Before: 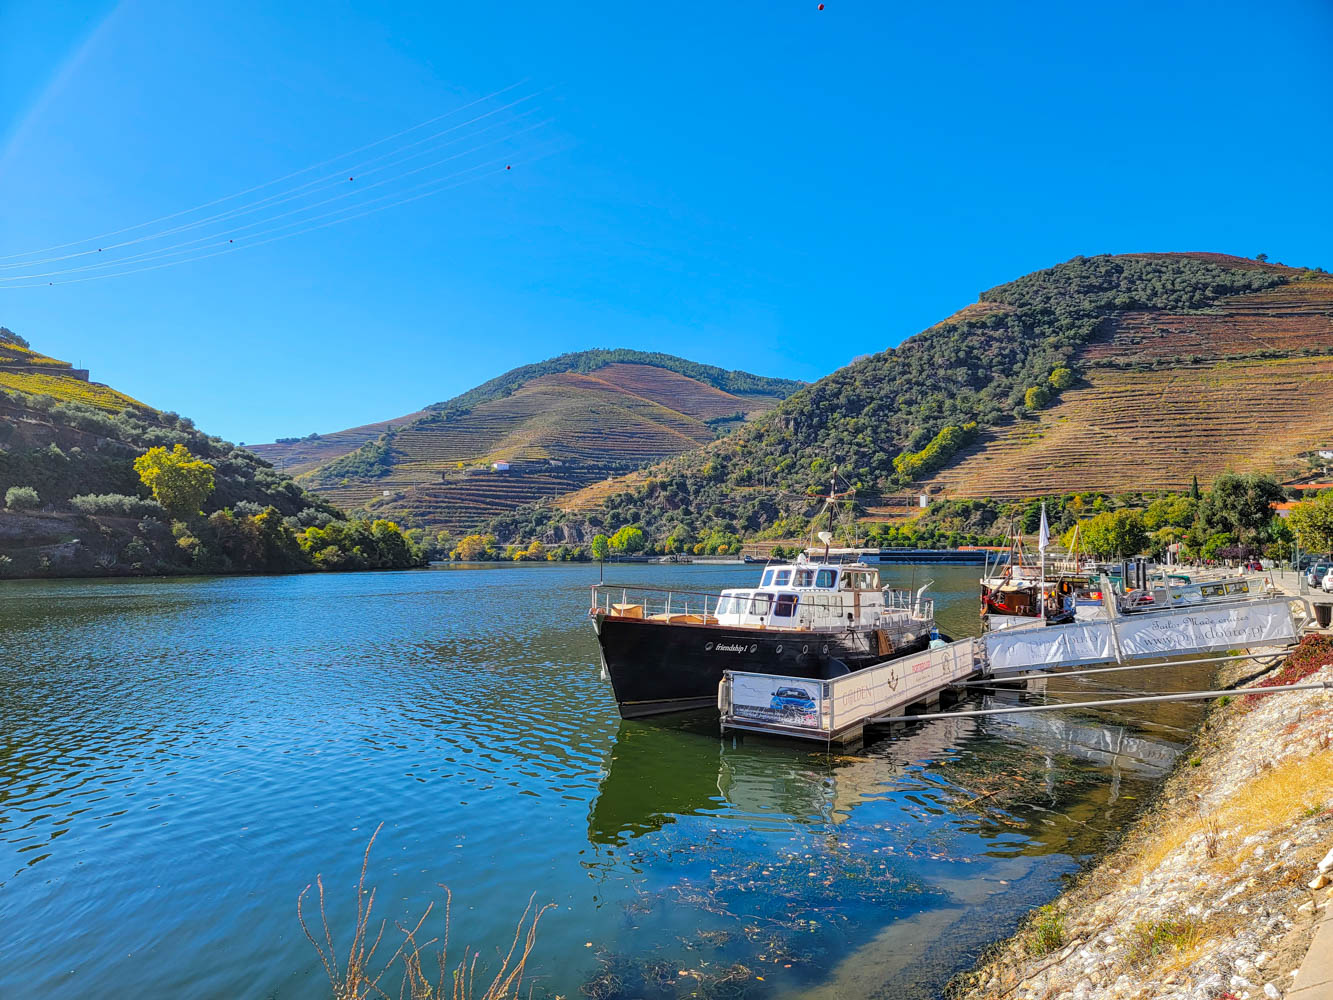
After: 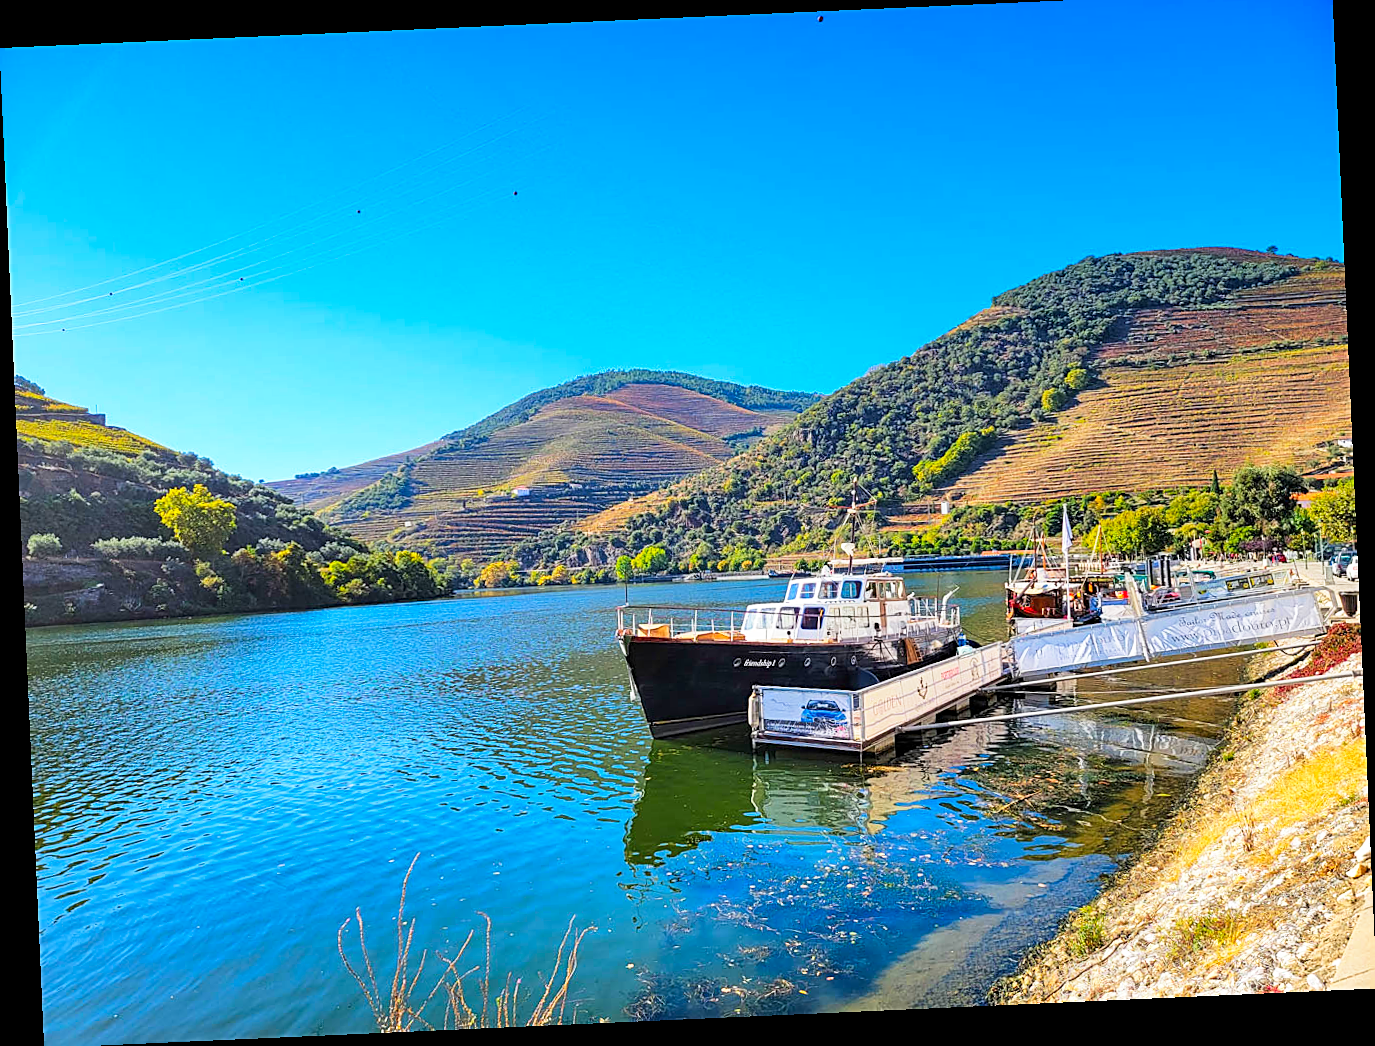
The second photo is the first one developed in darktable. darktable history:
graduated density: density 2.02 EV, hardness 44%, rotation 0.374°, offset 8.21, hue 208.8°, saturation 97%
sharpen: on, module defaults
contrast brightness saturation: contrast 0.08, saturation 0.2
base curve: curves: ch0 [(0, 0) (0.579, 0.807) (1, 1)], preserve colors none
crop: top 1.049%, right 0.001%
tone equalizer: -8 EV -1.84 EV, -7 EV -1.16 EV, -6 EV -1.62 EV, smoothing diameter 25%, edges refinement/feathering 10, preserve details guided filter
rotate and perspective: rotation -2.56°, automatic cropping off
velvia: strength 9.25%
